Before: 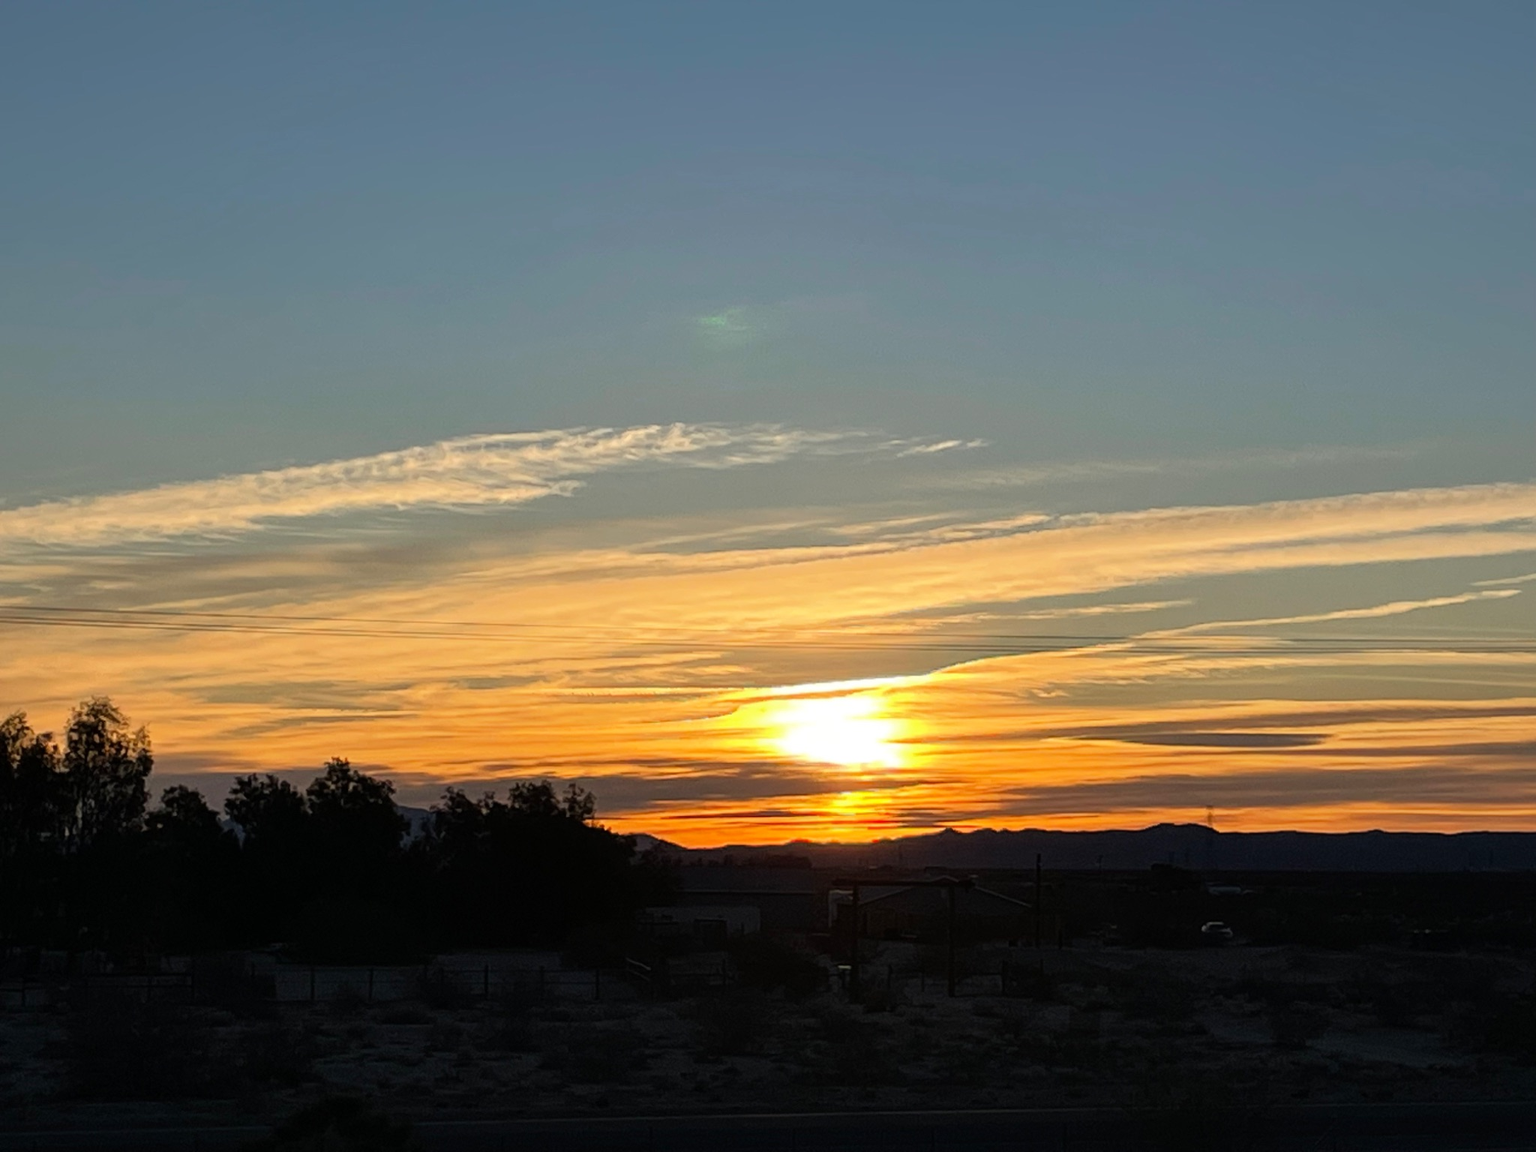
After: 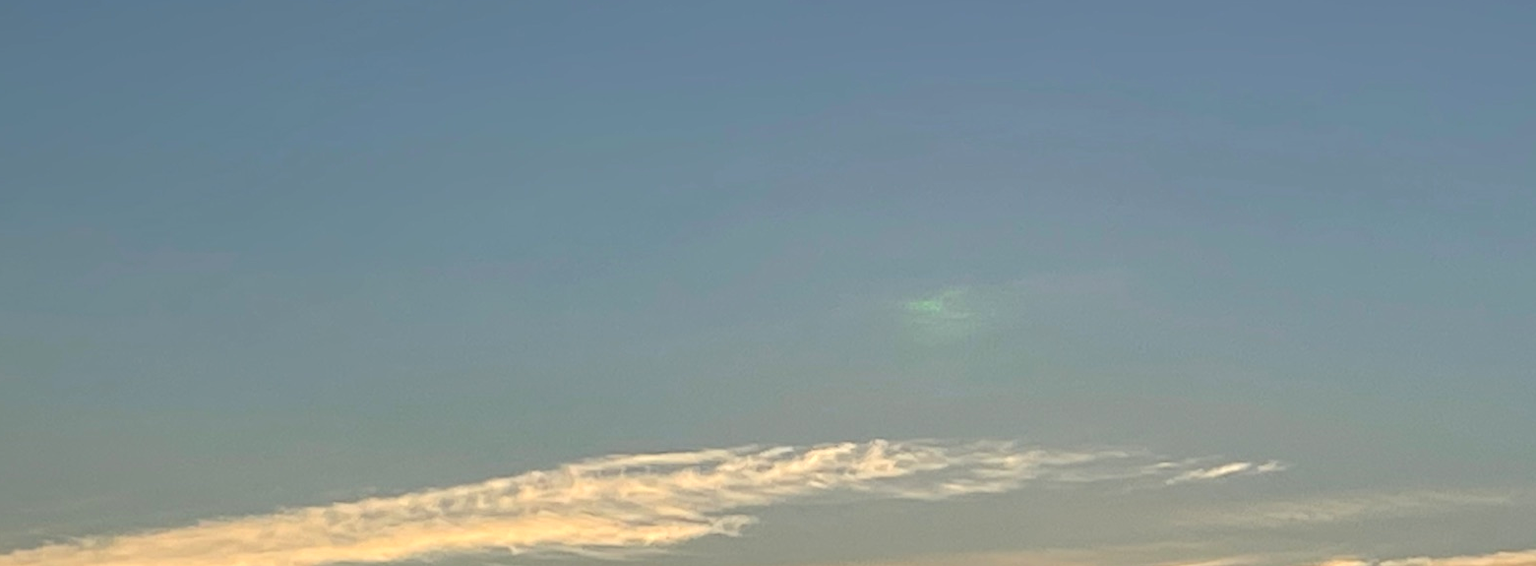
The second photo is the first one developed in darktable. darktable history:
crop: left 0.572%, top 7.649%, right 23.165%, bottom 54.832%
tone equalizer: -8 EV -0.447 EV, -7 EV -0.379 EV, -6 EV -0.342 EV, -5 EV -0.255 EV, -3 EV 0.2 EV, -2 EV 0.356 EV, -1 EV 0.385 EV, +0 EV 0.388 EV, edges refinement/feathering 500, mask exposure compensation -1.57 EV, preserve details guided filter
